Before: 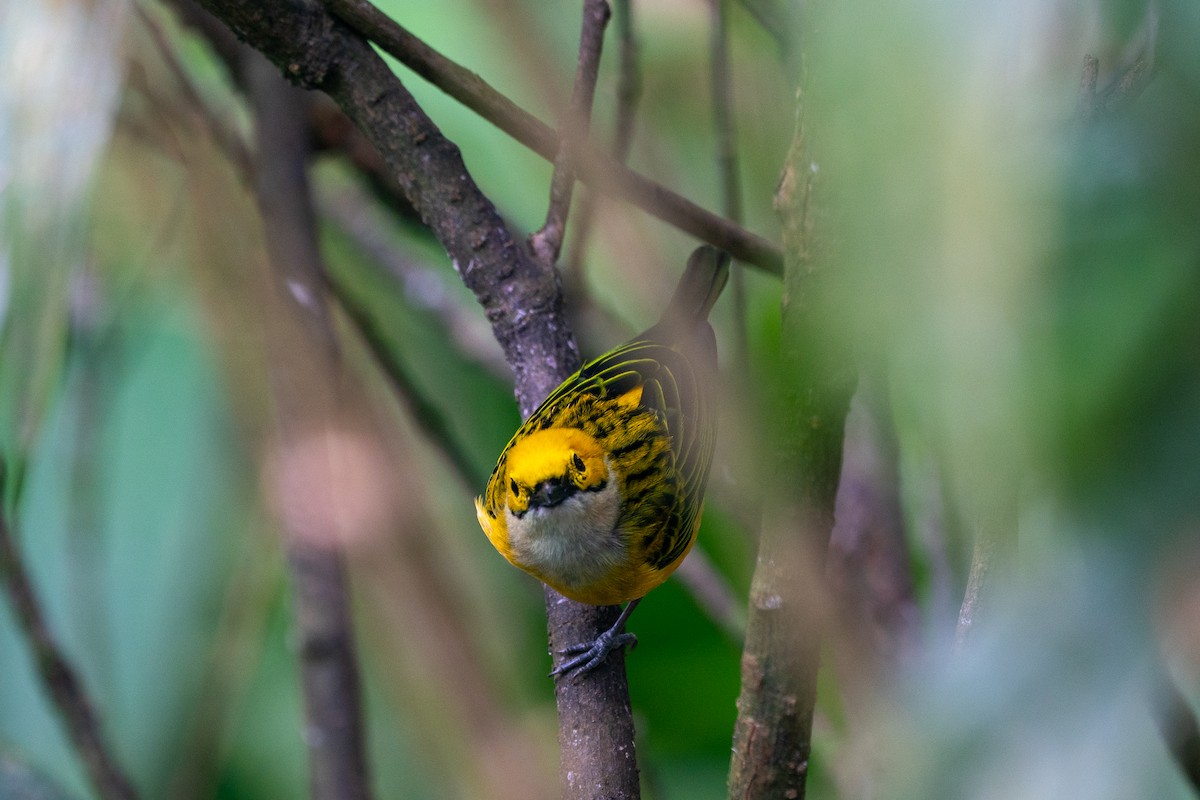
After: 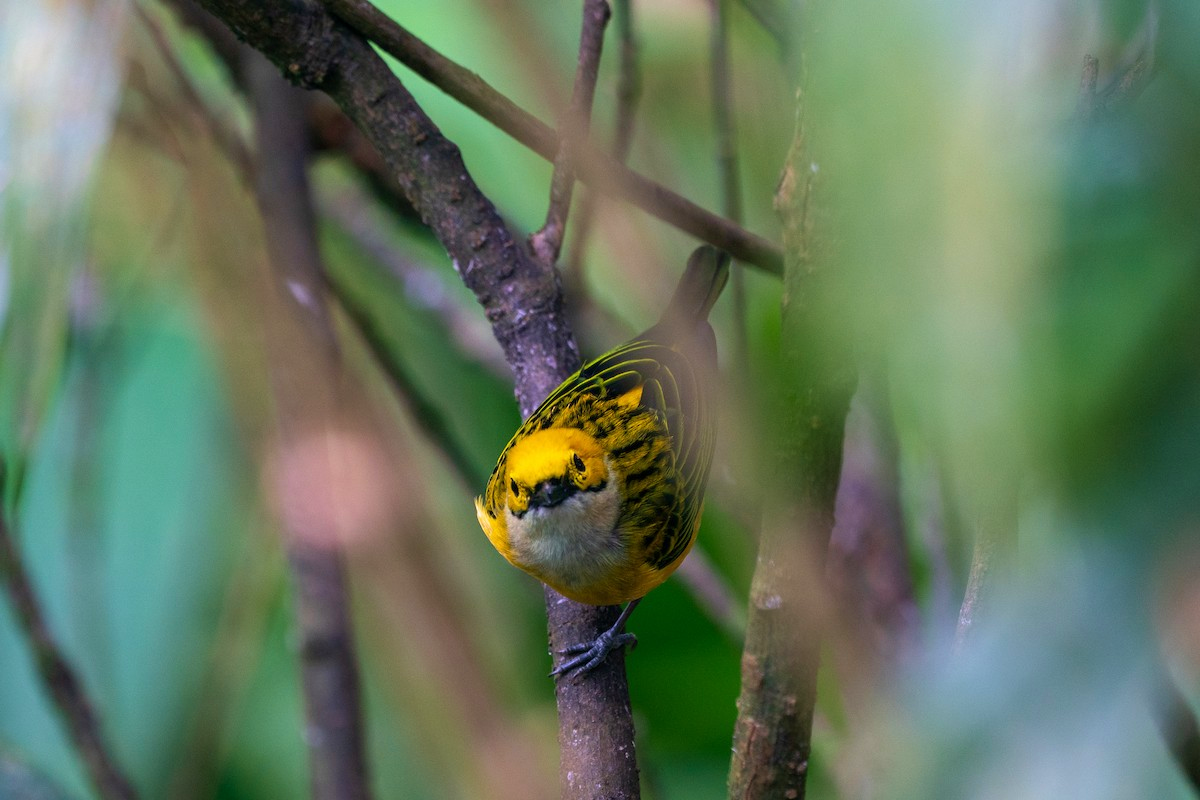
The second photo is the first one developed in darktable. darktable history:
velvia: strength 27.35%
